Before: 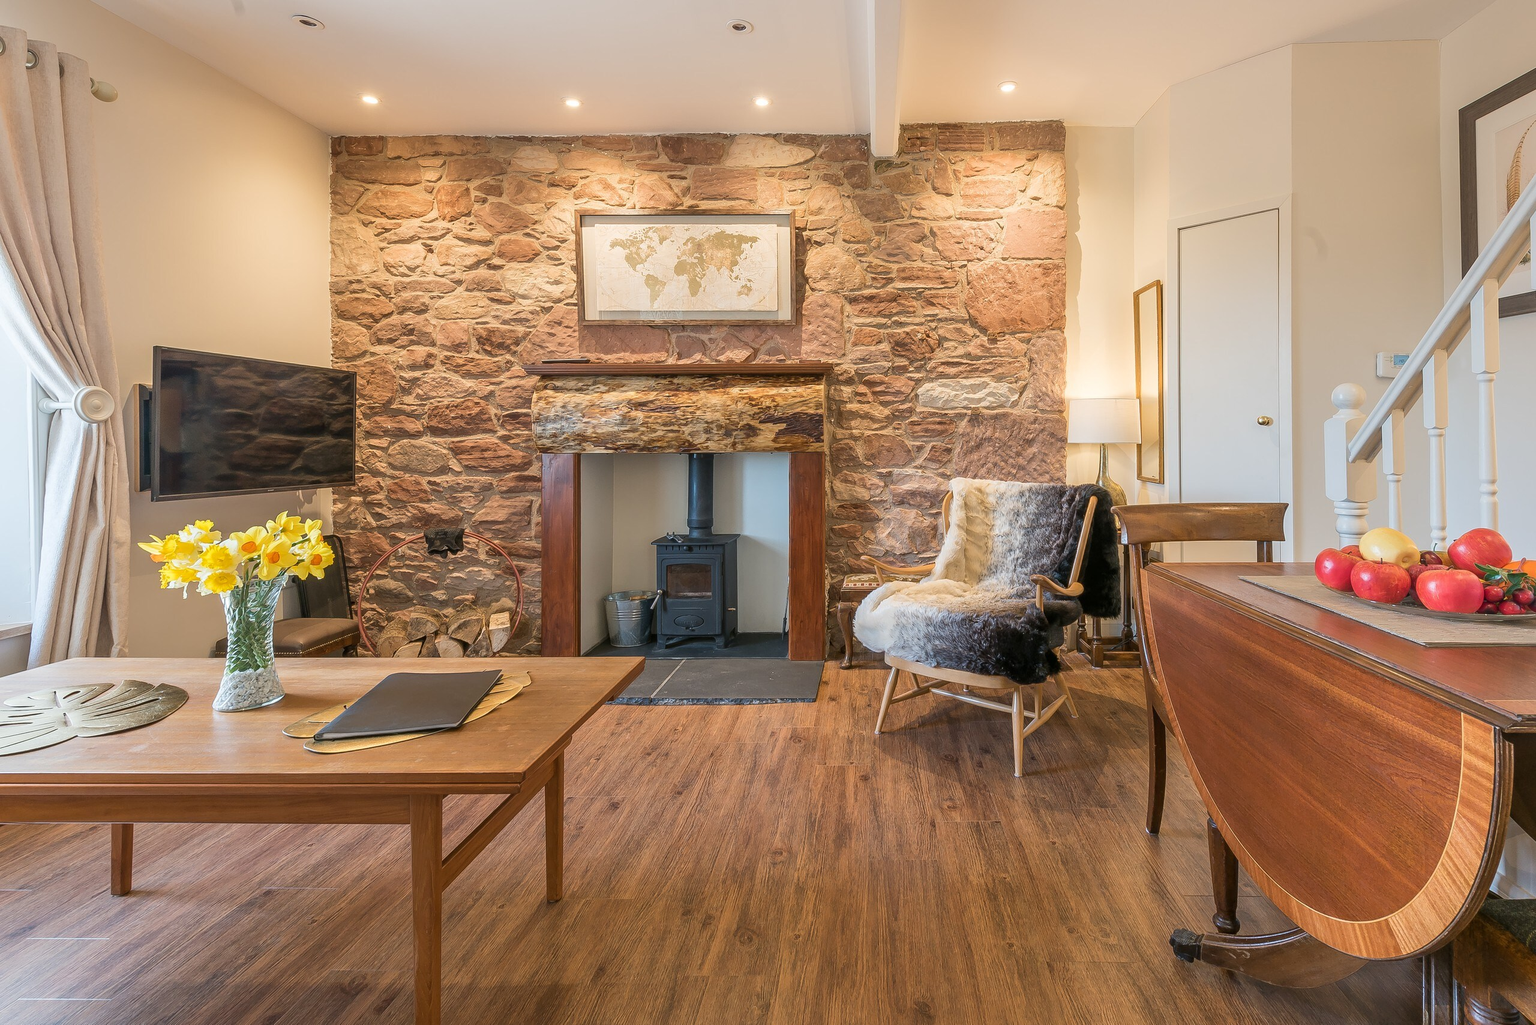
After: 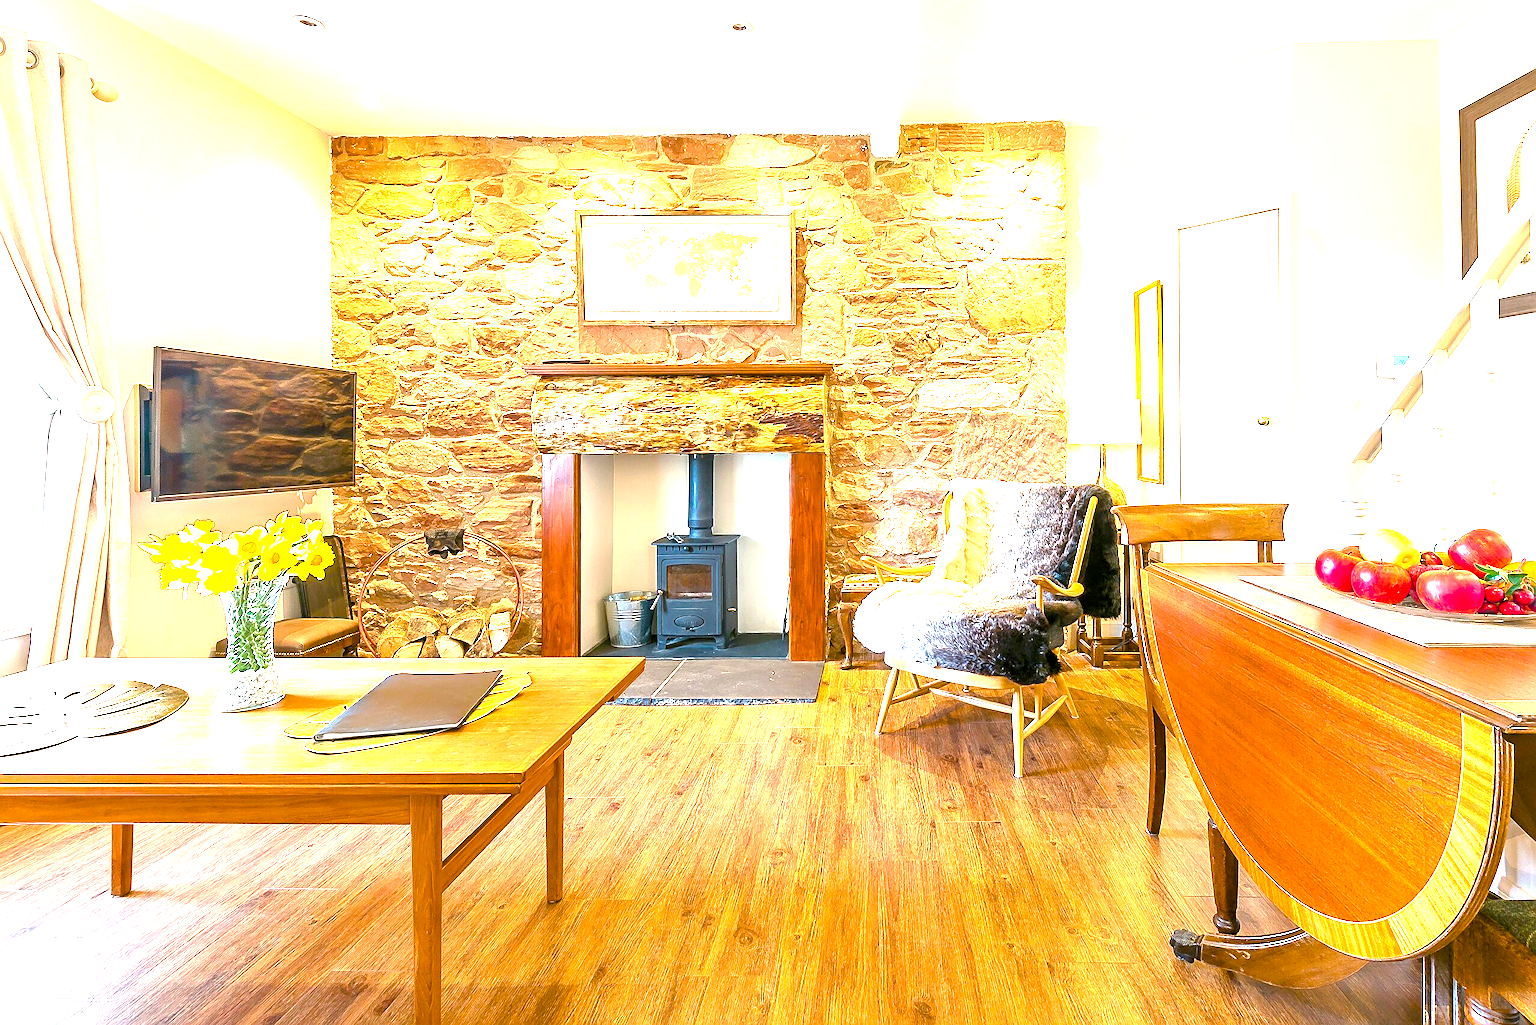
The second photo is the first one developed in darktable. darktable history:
sharpen: on, module defaults
color balance rgb: linear chroma grading › global chroma 14.566%, perceptual saturation grading › global saturation 39.959%, perceptual saturation grading › highlights -25.067%, perceptual saturation grading › mid-tones 34.742%, perceptual saturation grading › shadows 35.11%, perceptual brilliance grading › global brilliance 12.269%
exposure: black level correction 0.001, exposure 1.656 EV, compensate highlight preservation false
